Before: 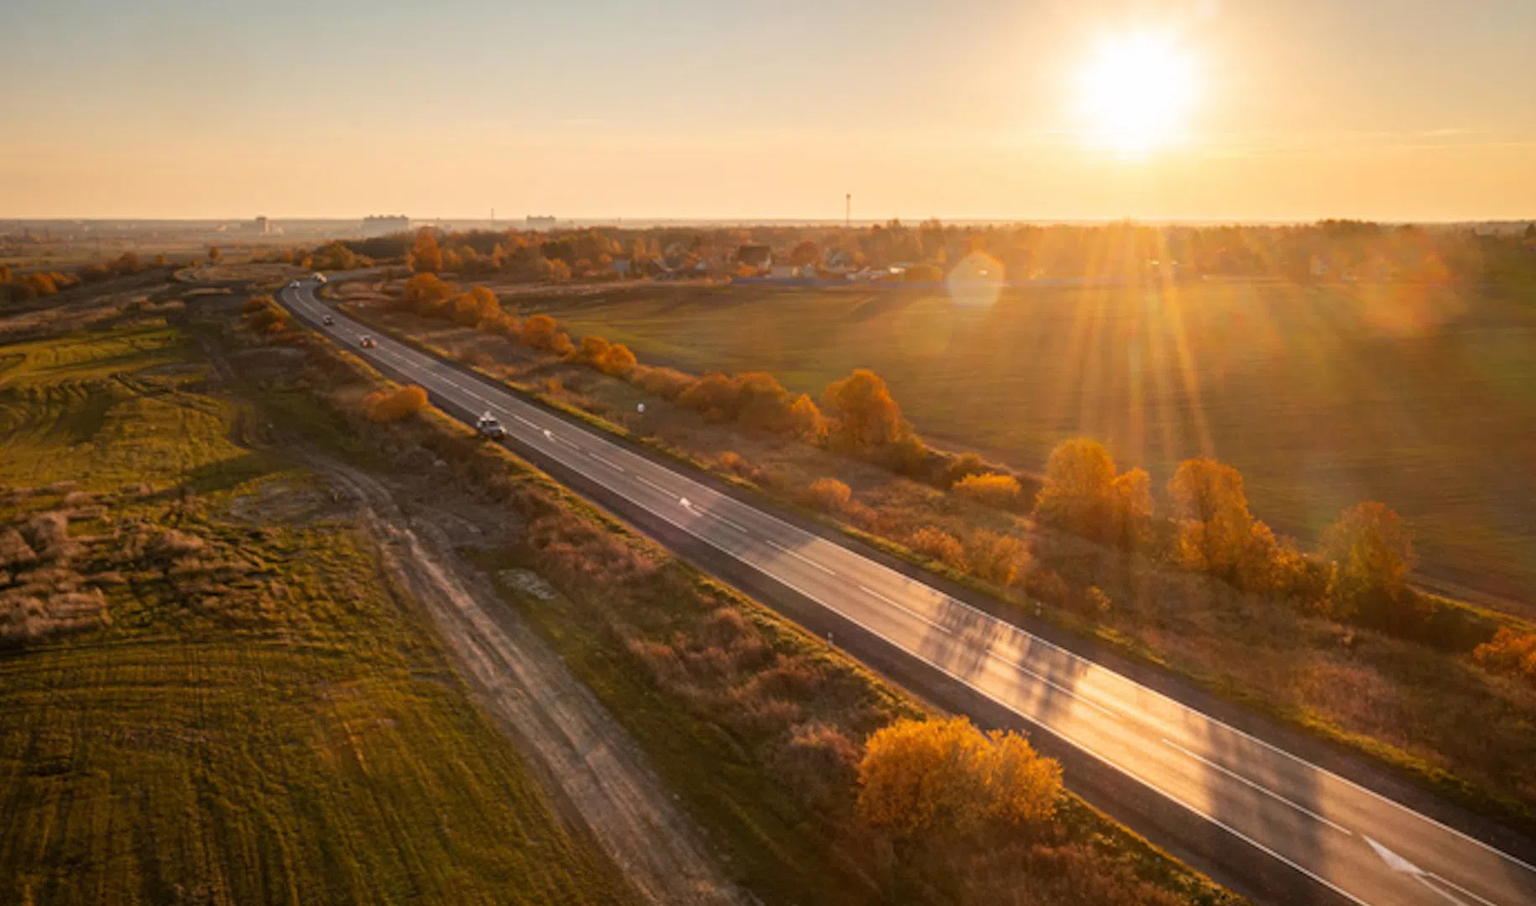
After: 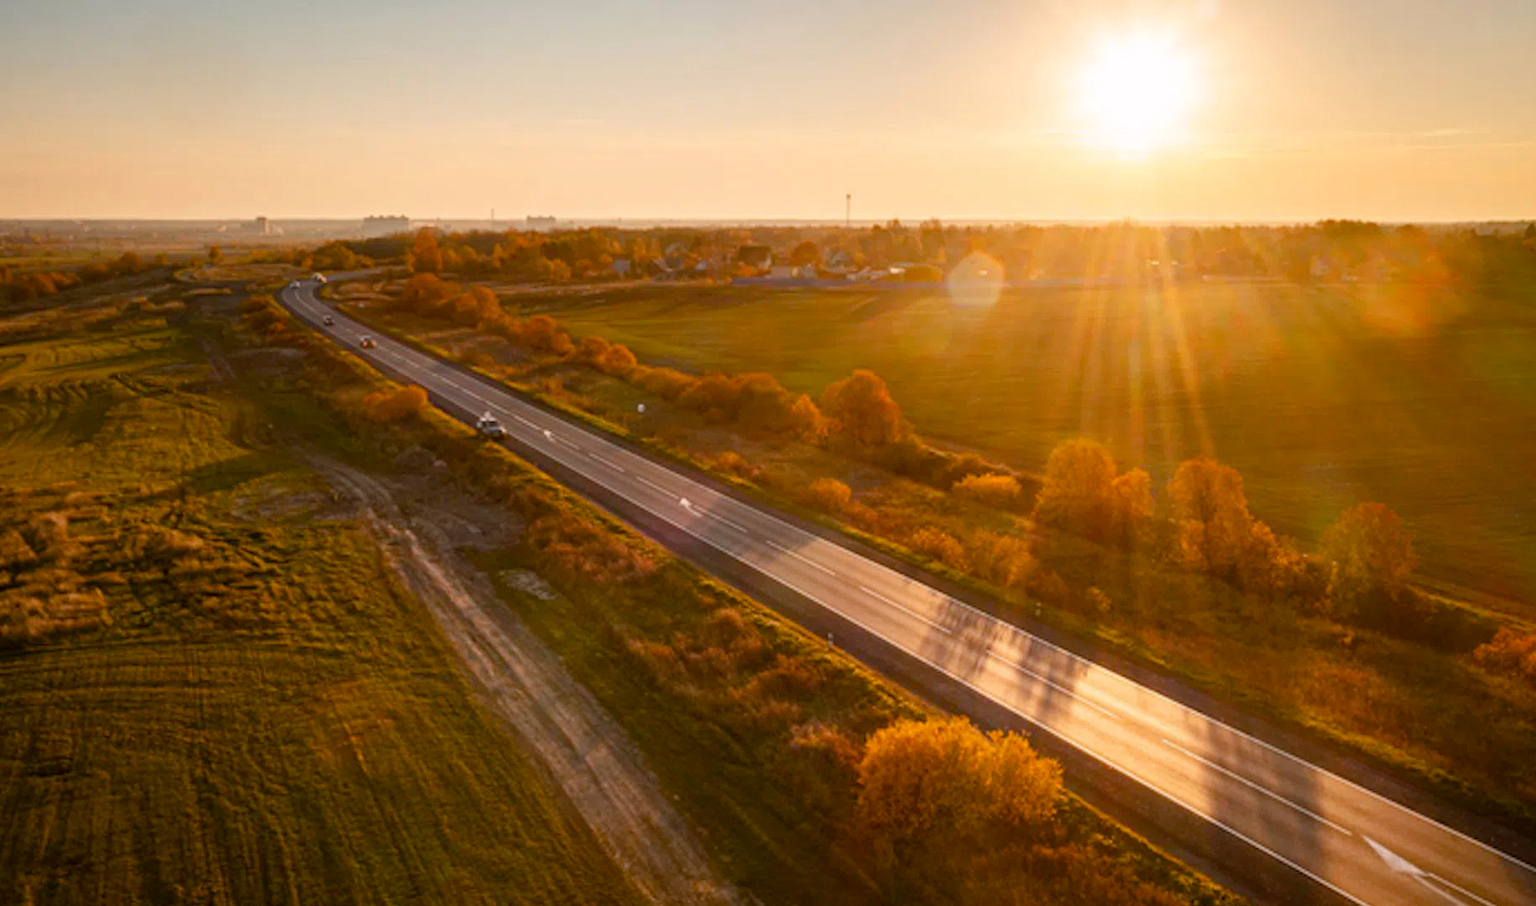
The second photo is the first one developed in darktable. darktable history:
color balance rgb: highlights gain › chroma 0.226%, highlights gain › hue 332.47°, perceptual saturation grading › global saturation 20%, perceptual saturation grading › highlights -25.46%, perceptual saturation grading › shadows 49.932%
